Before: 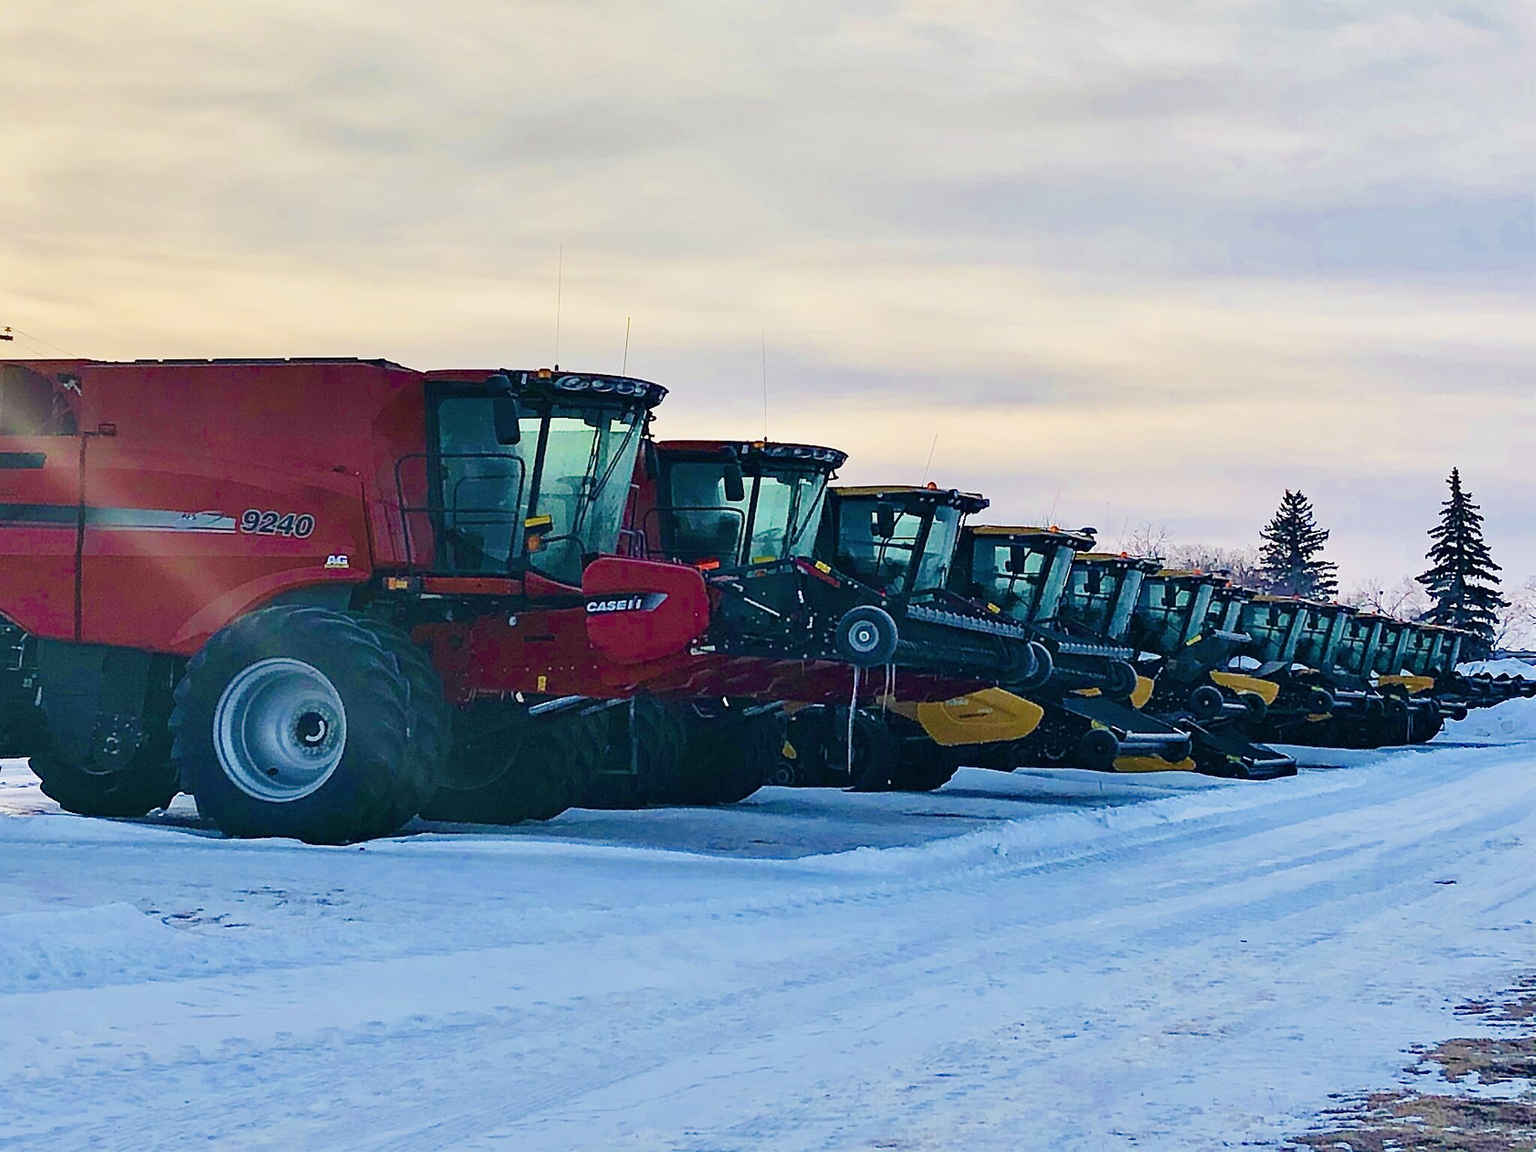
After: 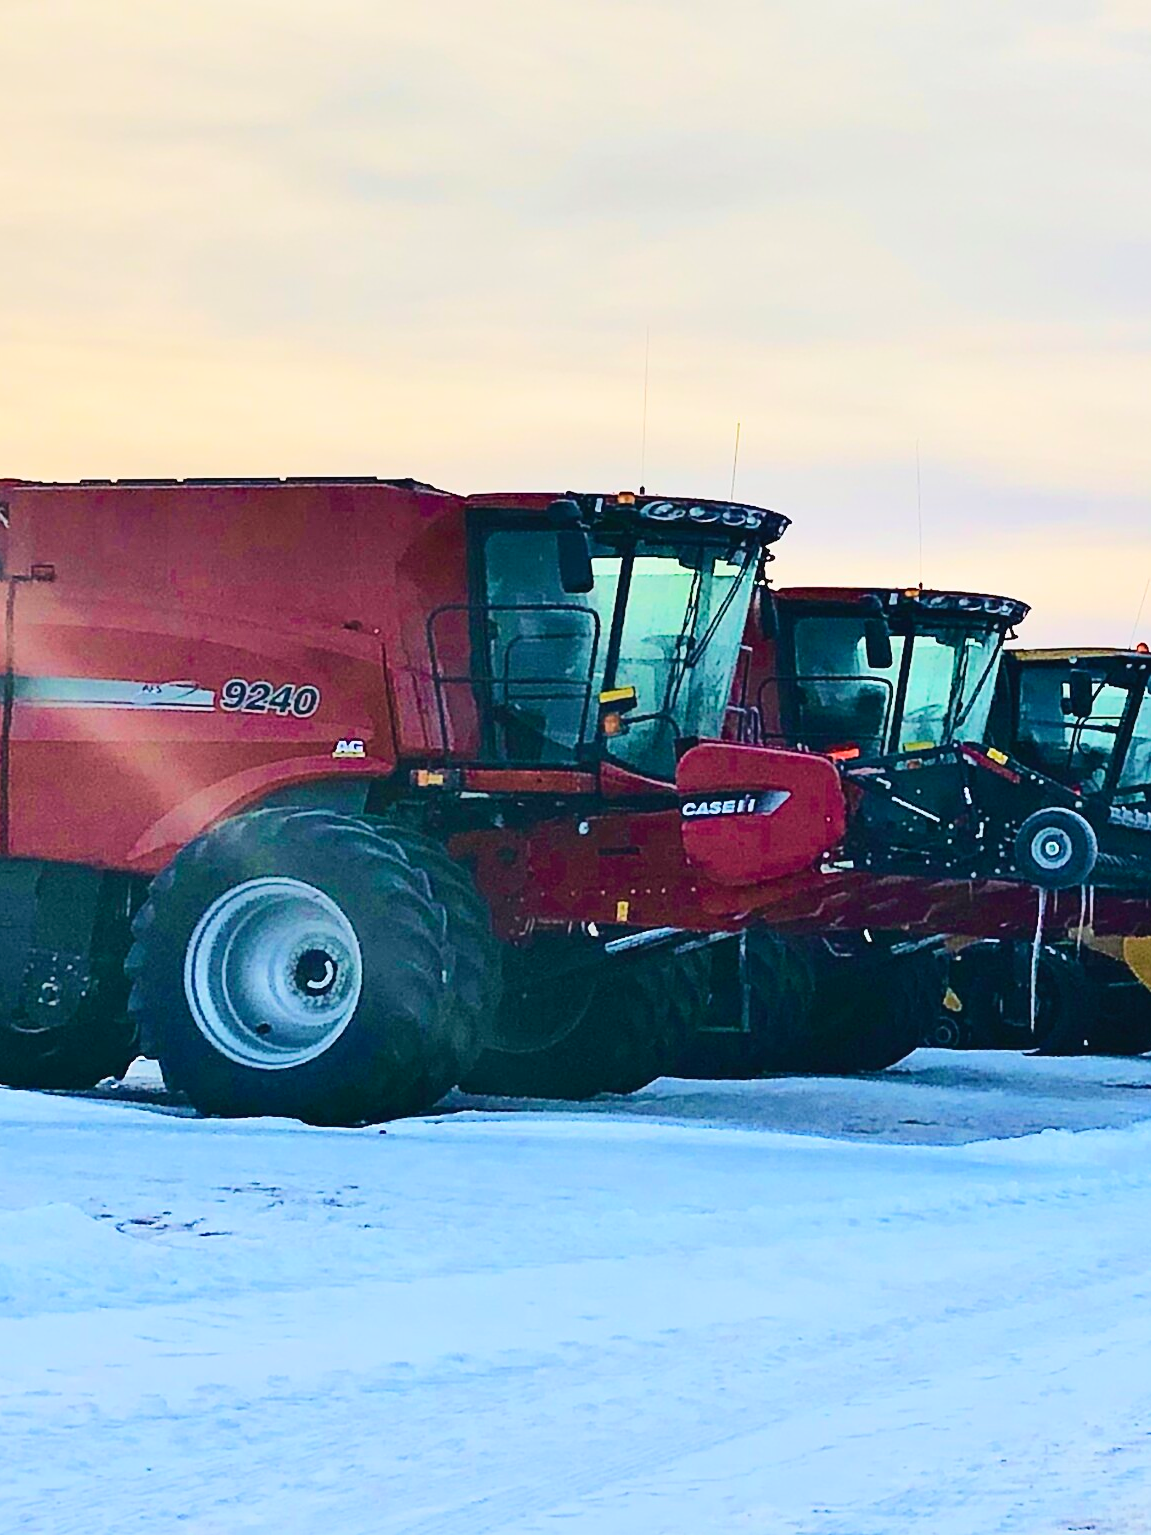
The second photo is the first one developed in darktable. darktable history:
crop: left 4.922%, right 38.873%
tone curve: curves: ch0 [(0, 0.026) (0.146, 0.158) (0.272, 0.34) (0.453, 0.627) (0.687, 0.829) (1, 1)], color space Lab, independent channels, preserve colors none
